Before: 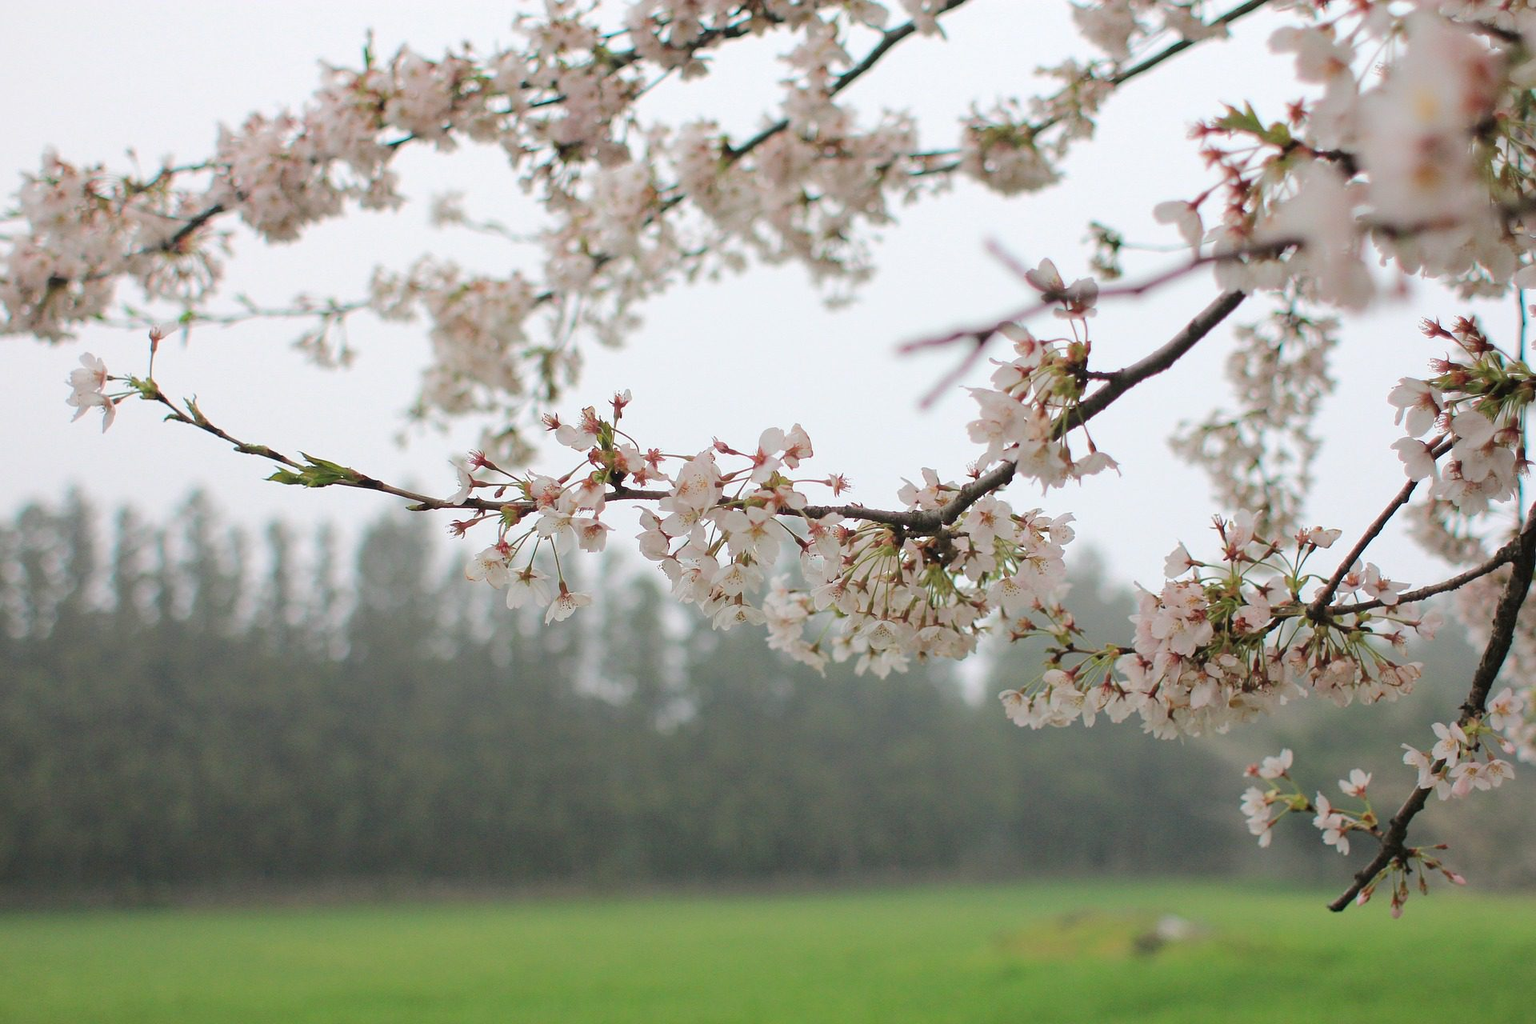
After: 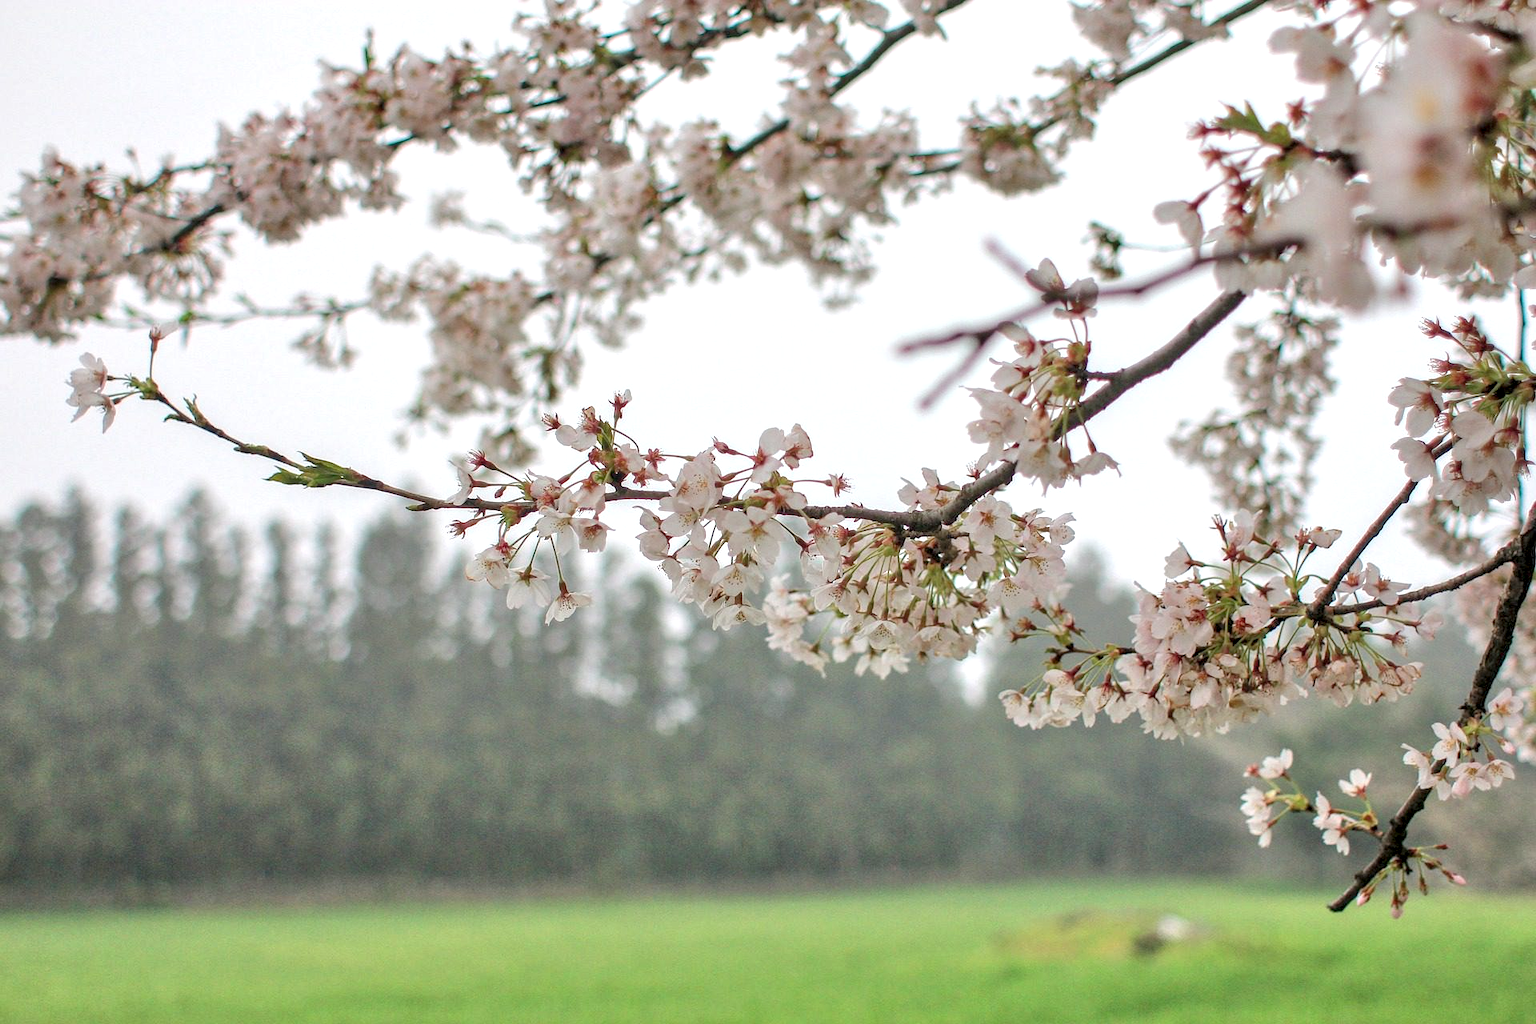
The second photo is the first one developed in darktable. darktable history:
tone equalizer: -7 EV 0.15 EV, -6 EV 0.6 EV, -5 EV 1.15 EV, -4 EV 1.33 EV, -3 EV 1.15 EV, -2 EV 0.6 EV, -1 EV 0.15 EV, mask exposure compensation -0.5 EV
local contrast: detail 160%
